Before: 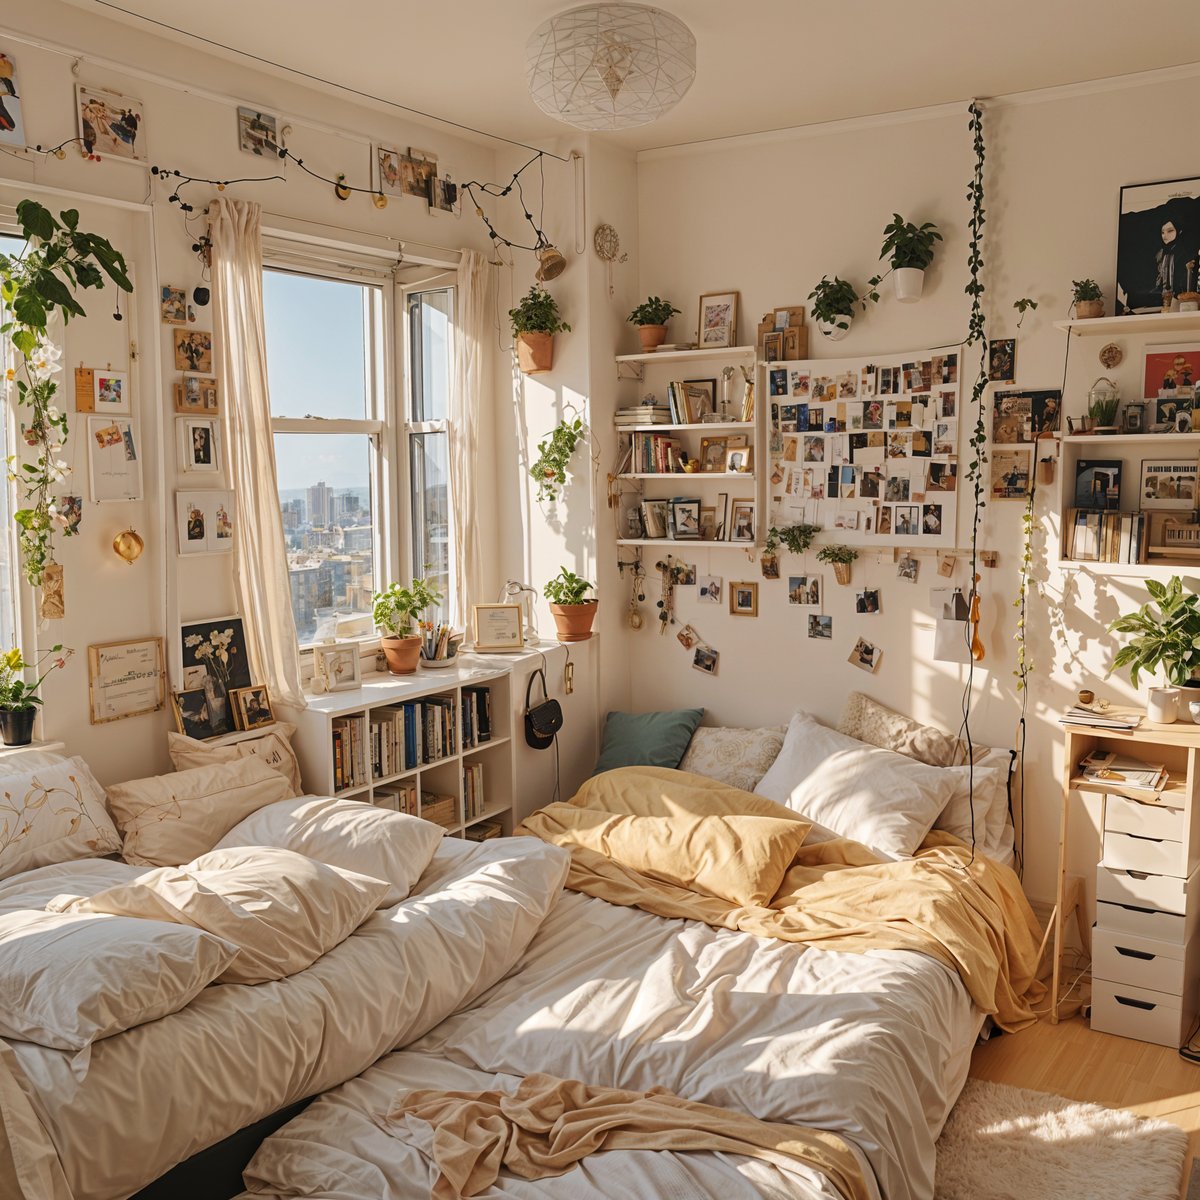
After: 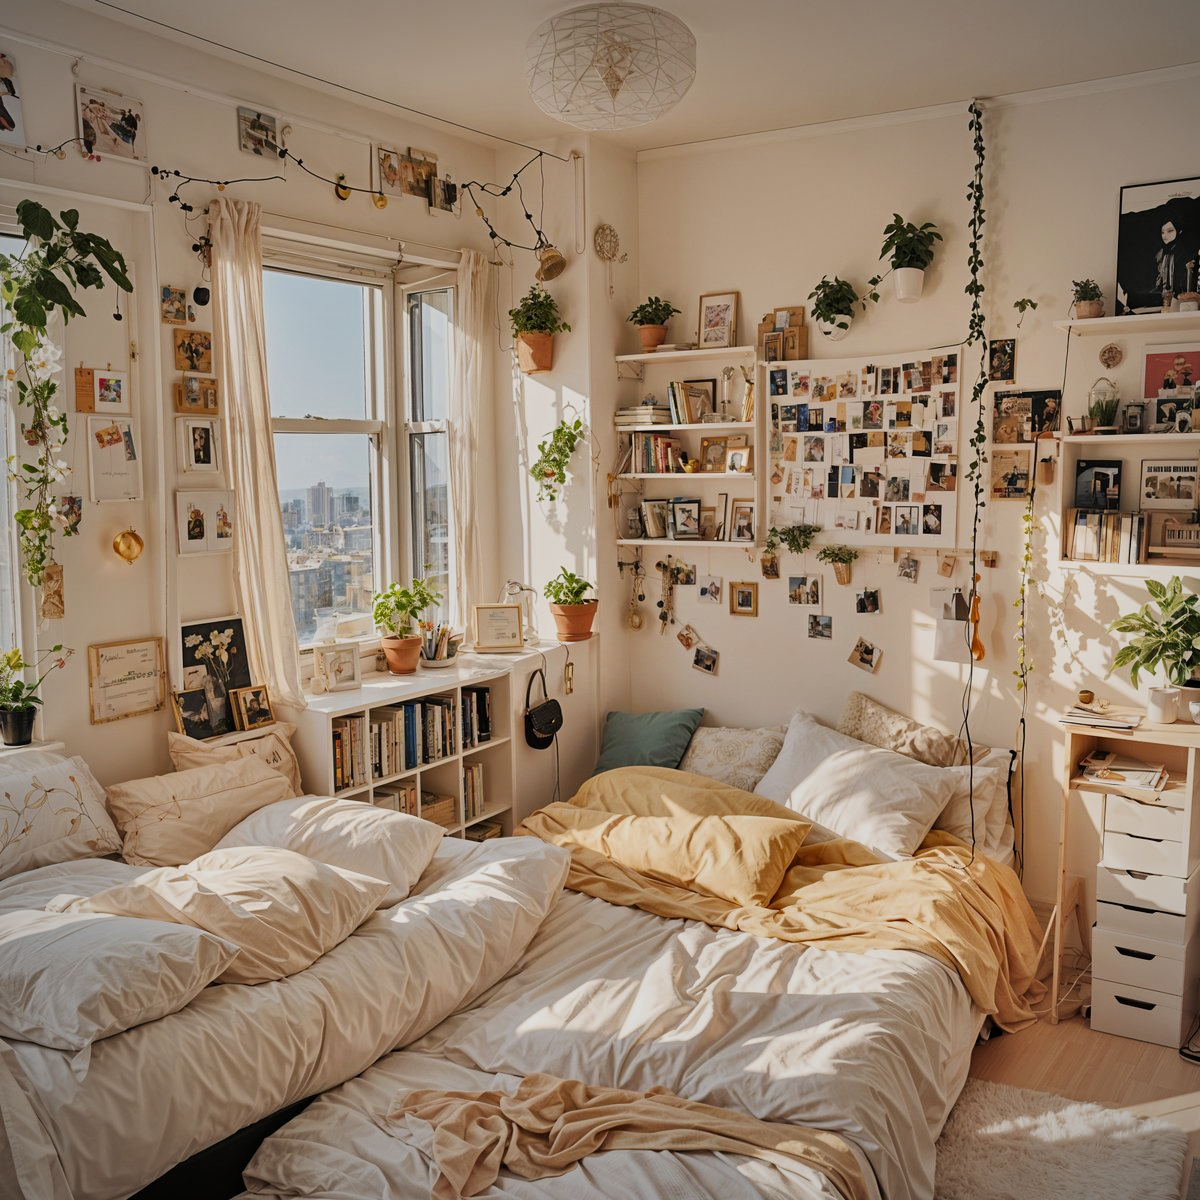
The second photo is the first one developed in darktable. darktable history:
shadows and highlights: radius 108.52, shadows 40.68, highlights -72.88, low approximation 0.01, soften with gaussian
vignetting: fall-off radius 60.65%
exposure: black level correction 0, exposure 0.5 EV, compensate highlight preservation false
filmic rgb: black relative exposure -7.65 EV, white relative exposure 4.56 EV, hardness 3.61
